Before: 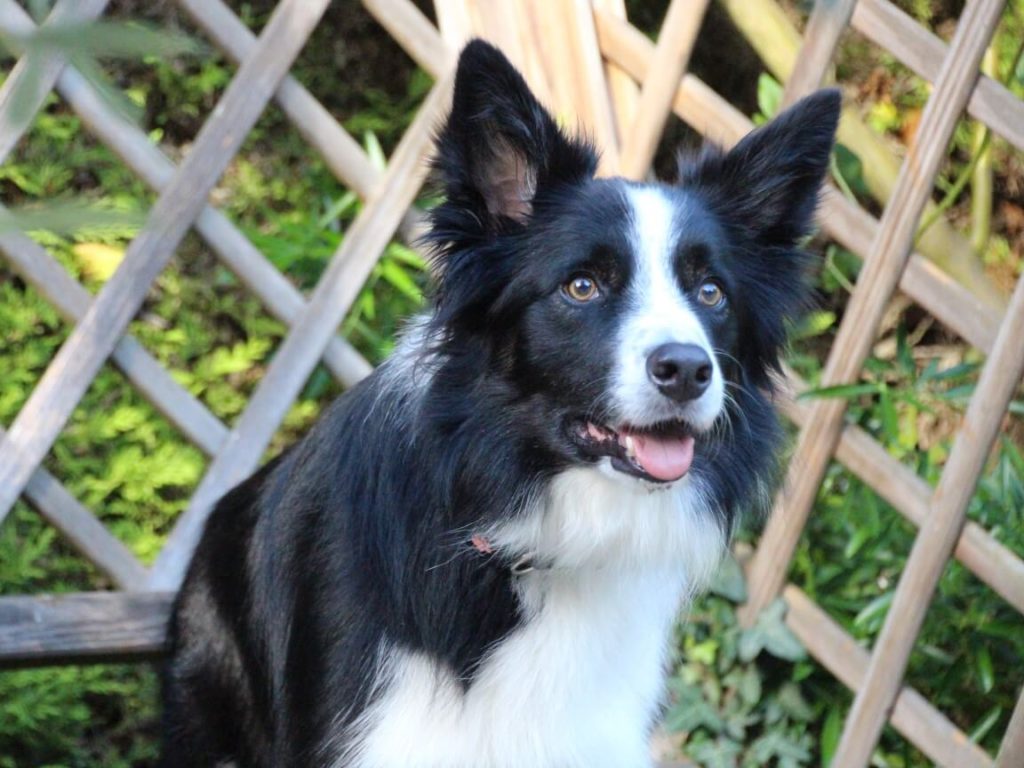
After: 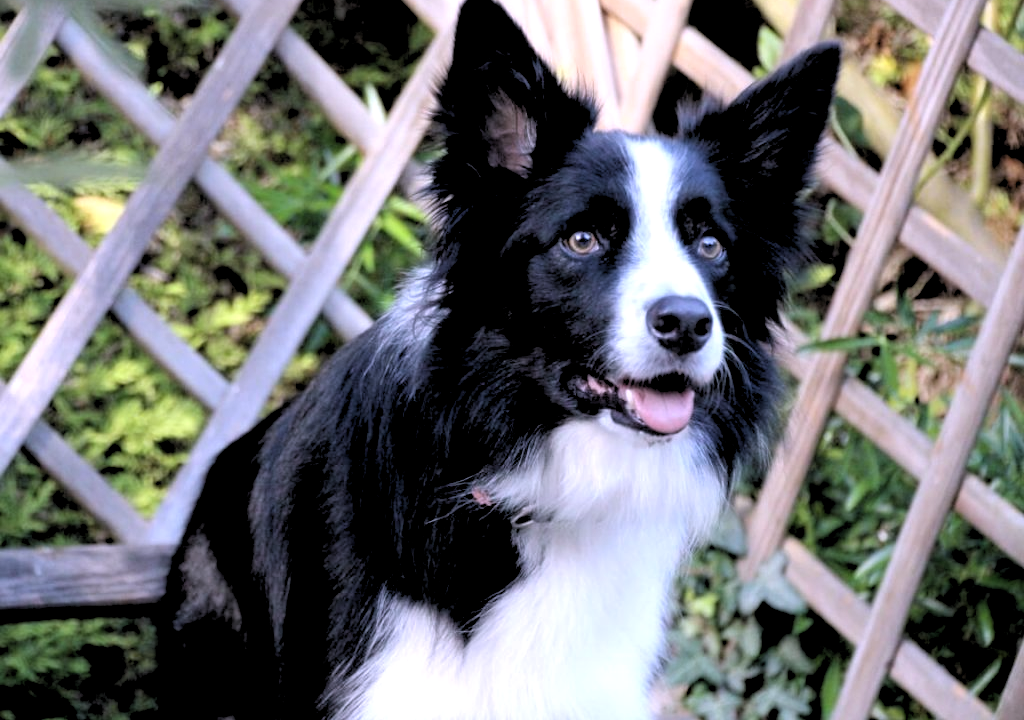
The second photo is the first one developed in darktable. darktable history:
rgb levels: levels [[0.034, 0.472, 0.904], [0, 0.5, 1], [0, 0.5, 1]]
white balance: red 1.042, blue 1.17
crop and rotate: top 6.25%
contrast brightness saturation: saturation -0.17
